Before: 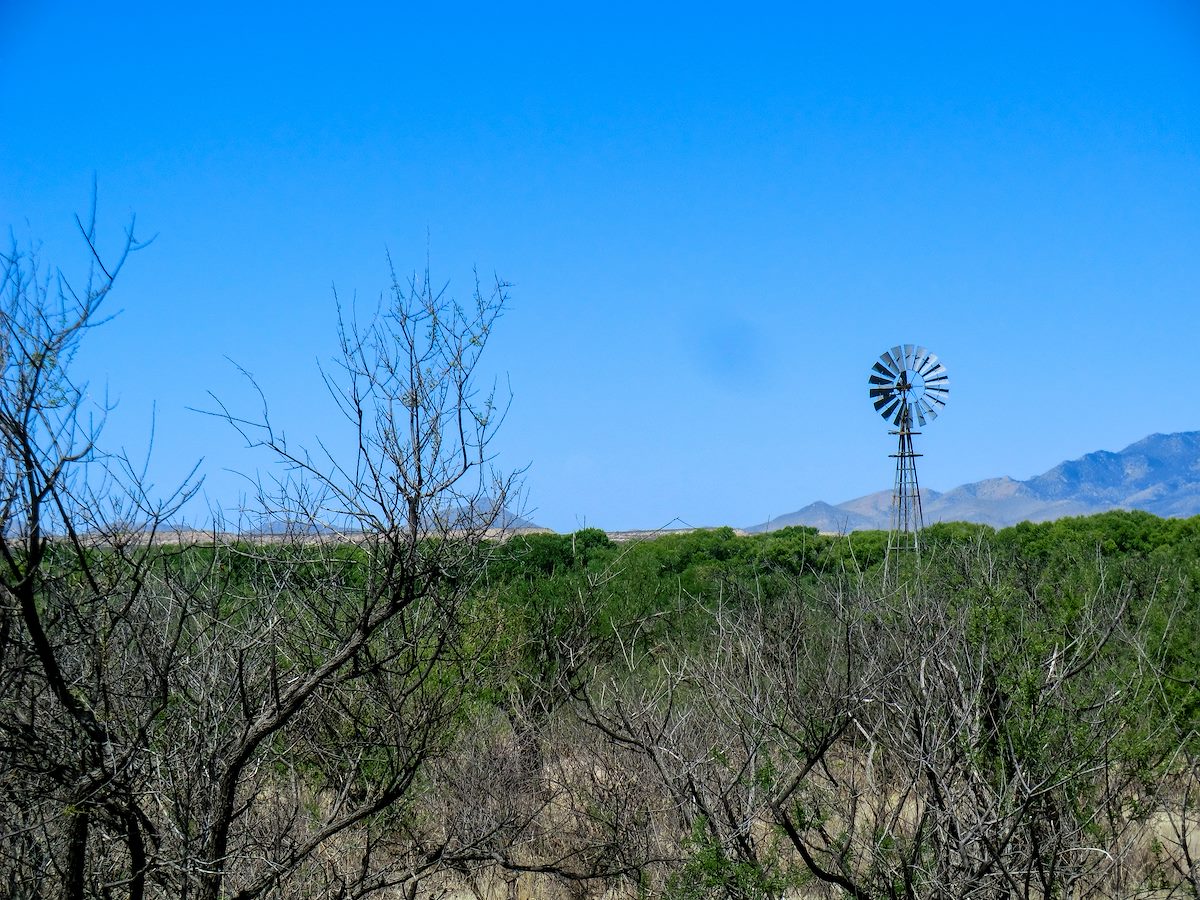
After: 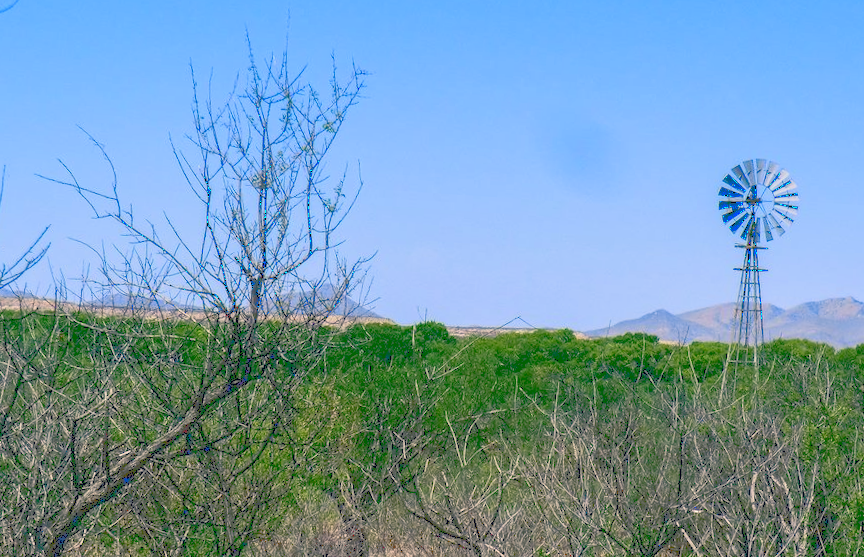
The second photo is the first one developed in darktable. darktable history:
tone curve: curves: ch0 [(0, 0) (0.003, 0.346) (0.011, 0.346) (0.025, 0.346) (0.044, 0.35) (0.069, 0.354) (0.1, 0.361) (0.136, 0.368) (0.177, 0.381) (0.224, 0.395) (0.277, 0.421) (0.335, 0.458) (0.399, 0.502) (0.468, 0.556) (0.543, 0.617) (0.623, 0.685) (0.709, 0.748) (0.801, 0.814) (0.898, 0.865) (1, 1)], color space Lab, linked channels, preserve colors none
color correction: highlights a* 10.28, highlights b* 14.67, shadows a* -9.84, shadows b* -14.85
color calibration: illuminant custom, x 0.344, y 0.36, temperature 5030.16 K
local contrast: on, module defaults
crop and rotate: angle -3.76°, left 9.741%, top 20.645%, right 12.113%, bottom 12.139%
